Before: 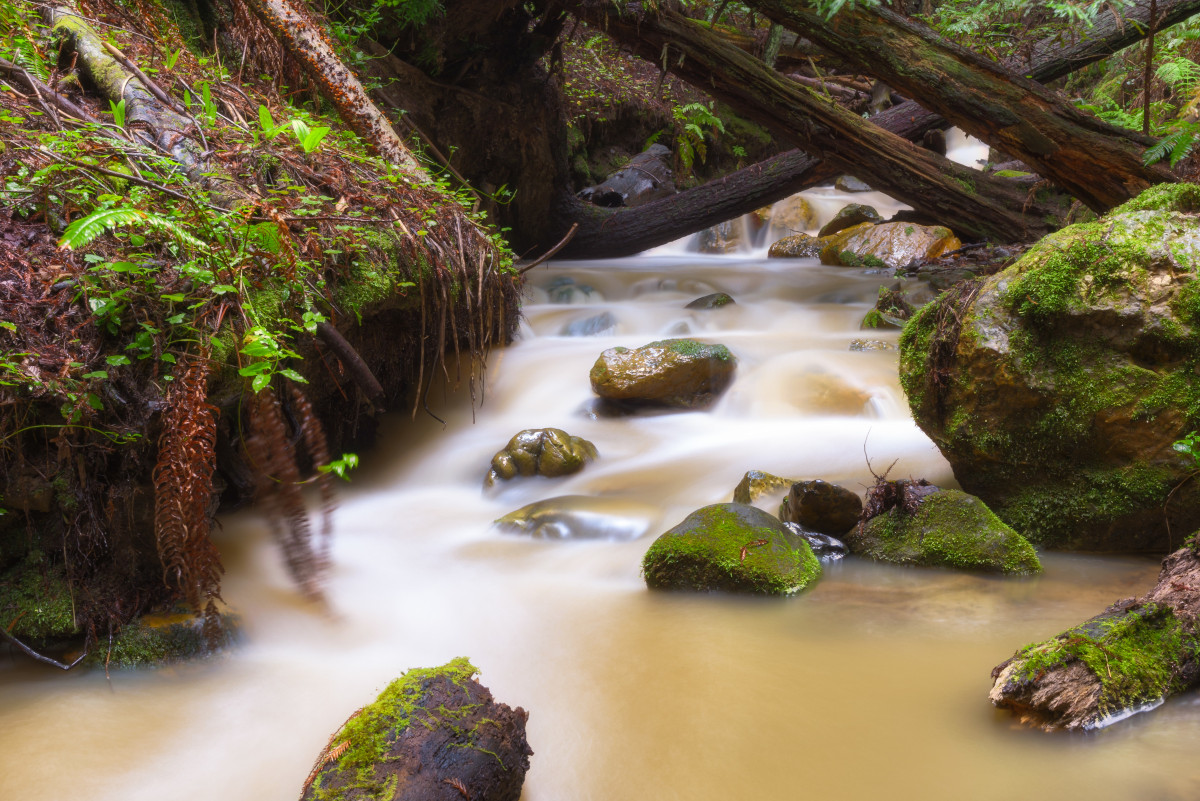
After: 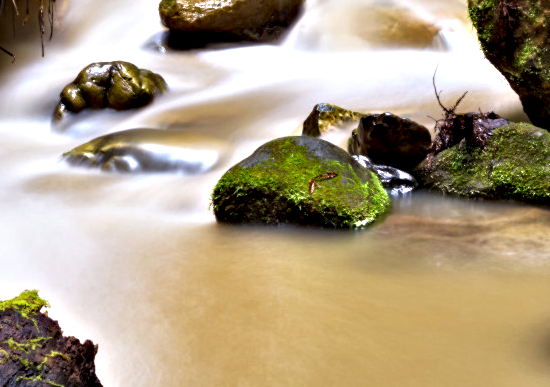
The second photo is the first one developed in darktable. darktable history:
exposure: compensate highlight preservation false
crop: left 35.976%, top 45.819%, right 18.162%, bottom 5.807%
contrast equalizer: octaves 7, y [[0.48, 0.654, 0.731, 0.706, 0.772, 0.382], [0.55 ×6], [0 ×6], [0 ×6], [0 ×6]]
